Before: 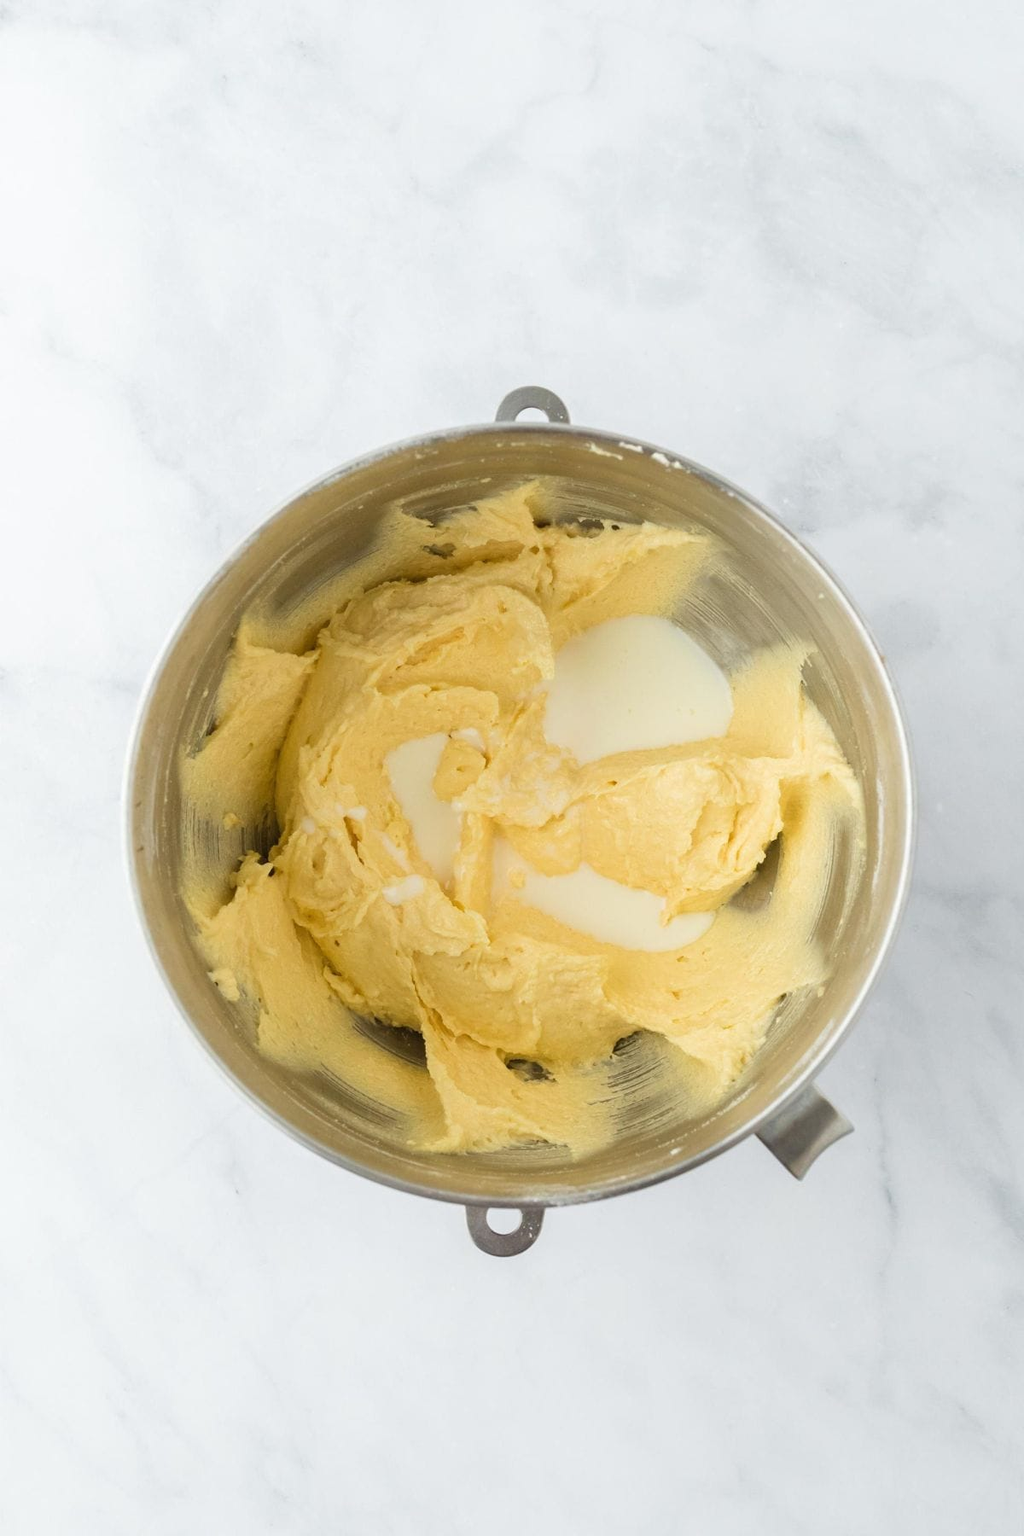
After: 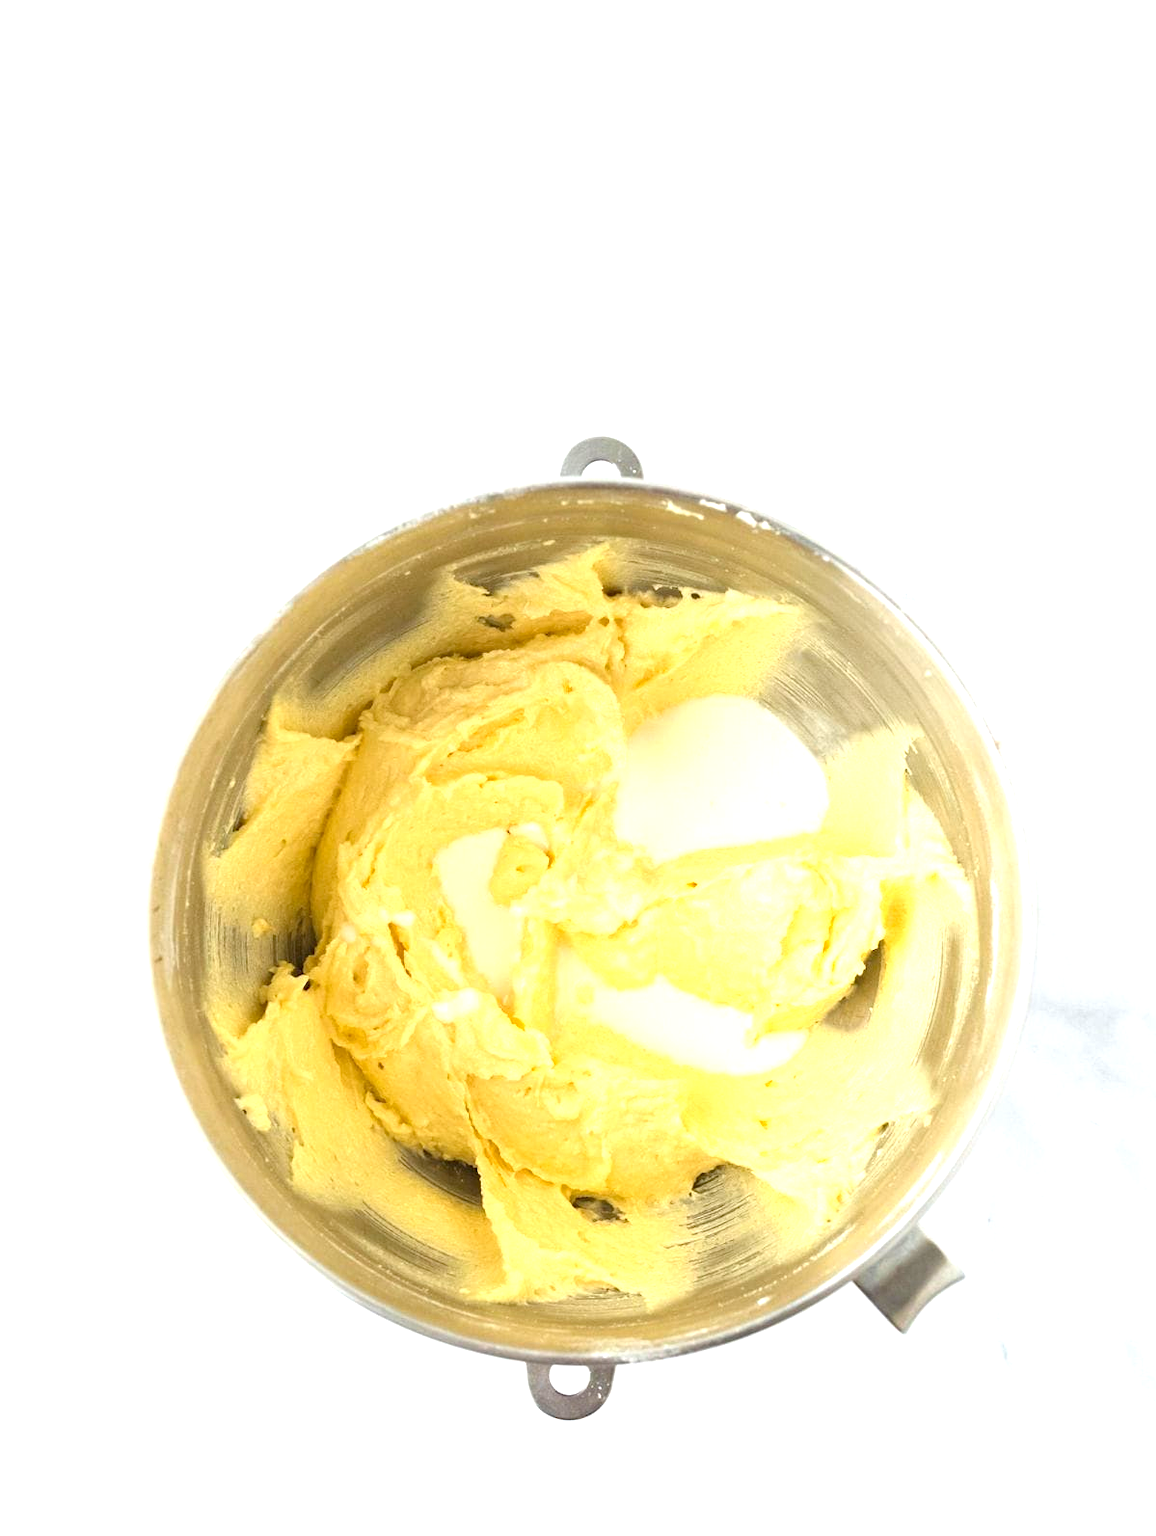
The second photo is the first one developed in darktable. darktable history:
haze removal: compatibility mode true, adaptive false
crop and rotate: top 0%, bottom 11.445%
exposure: exposure 1 EV, compensate highlight preservation false
